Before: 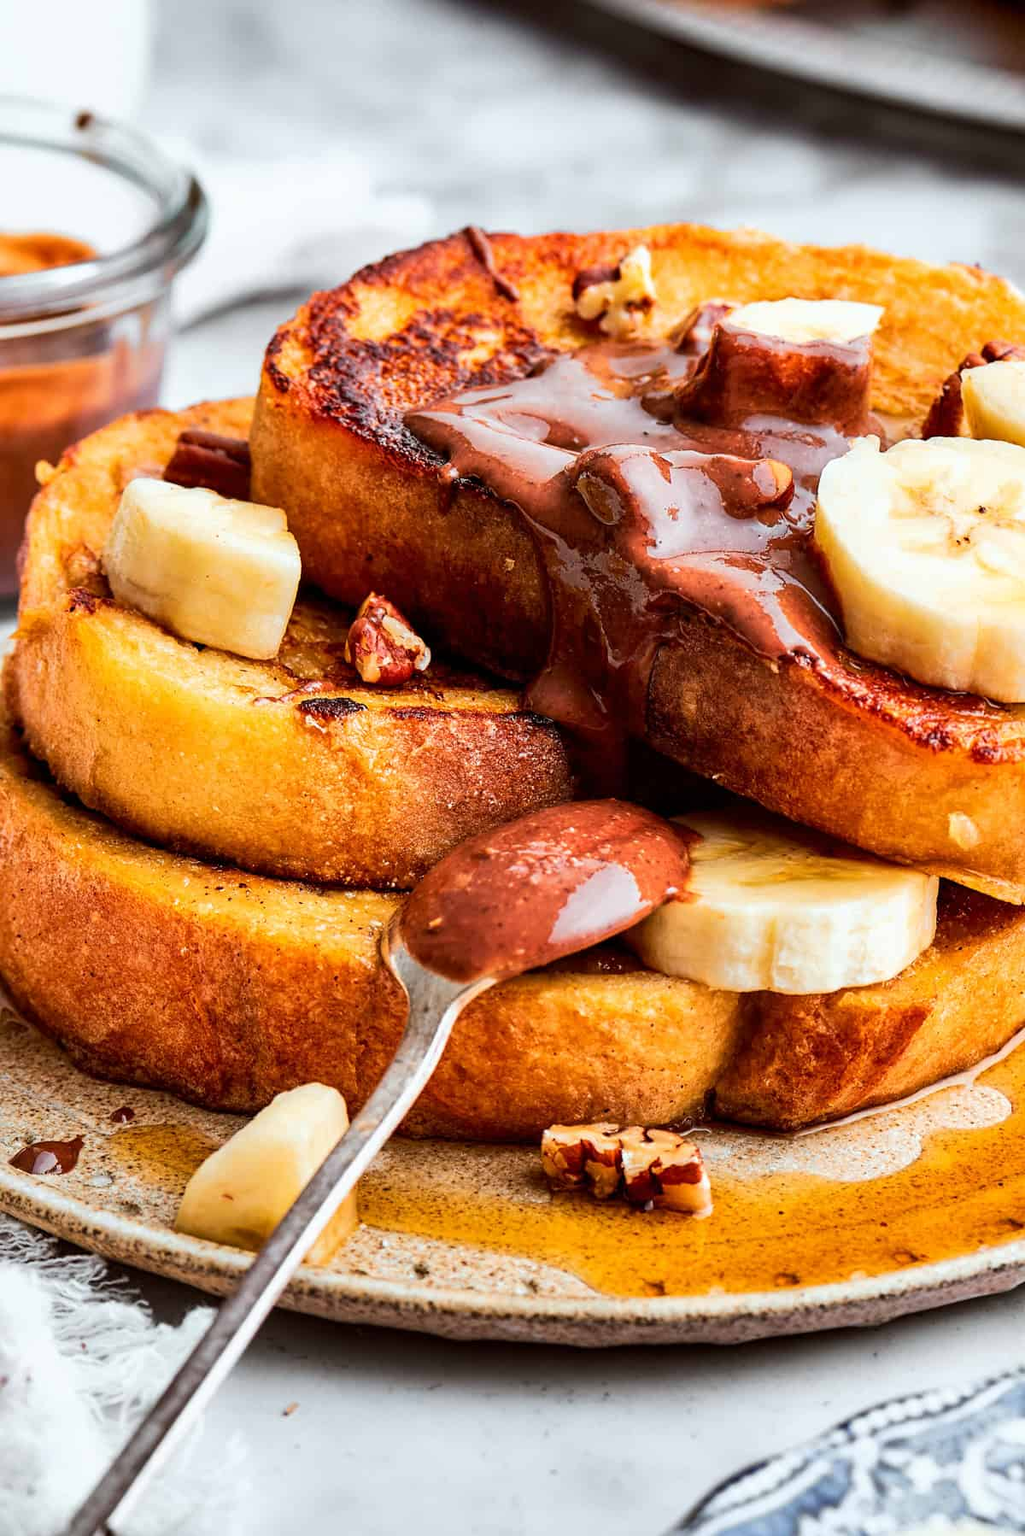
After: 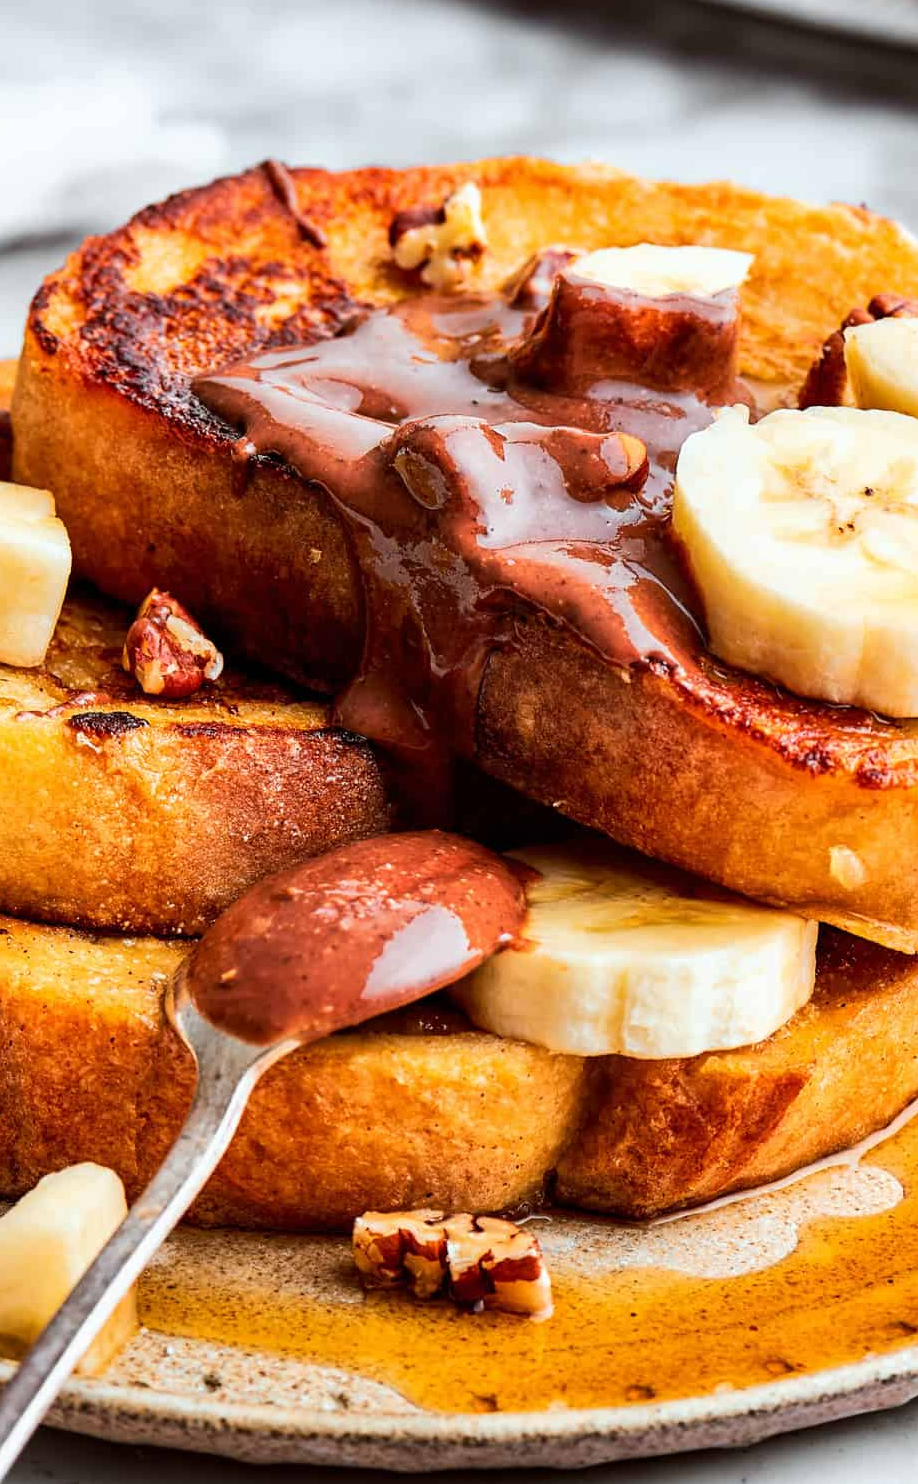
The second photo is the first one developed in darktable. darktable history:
crop: left 23.494%, top 5.888%, bottom 11.552%
